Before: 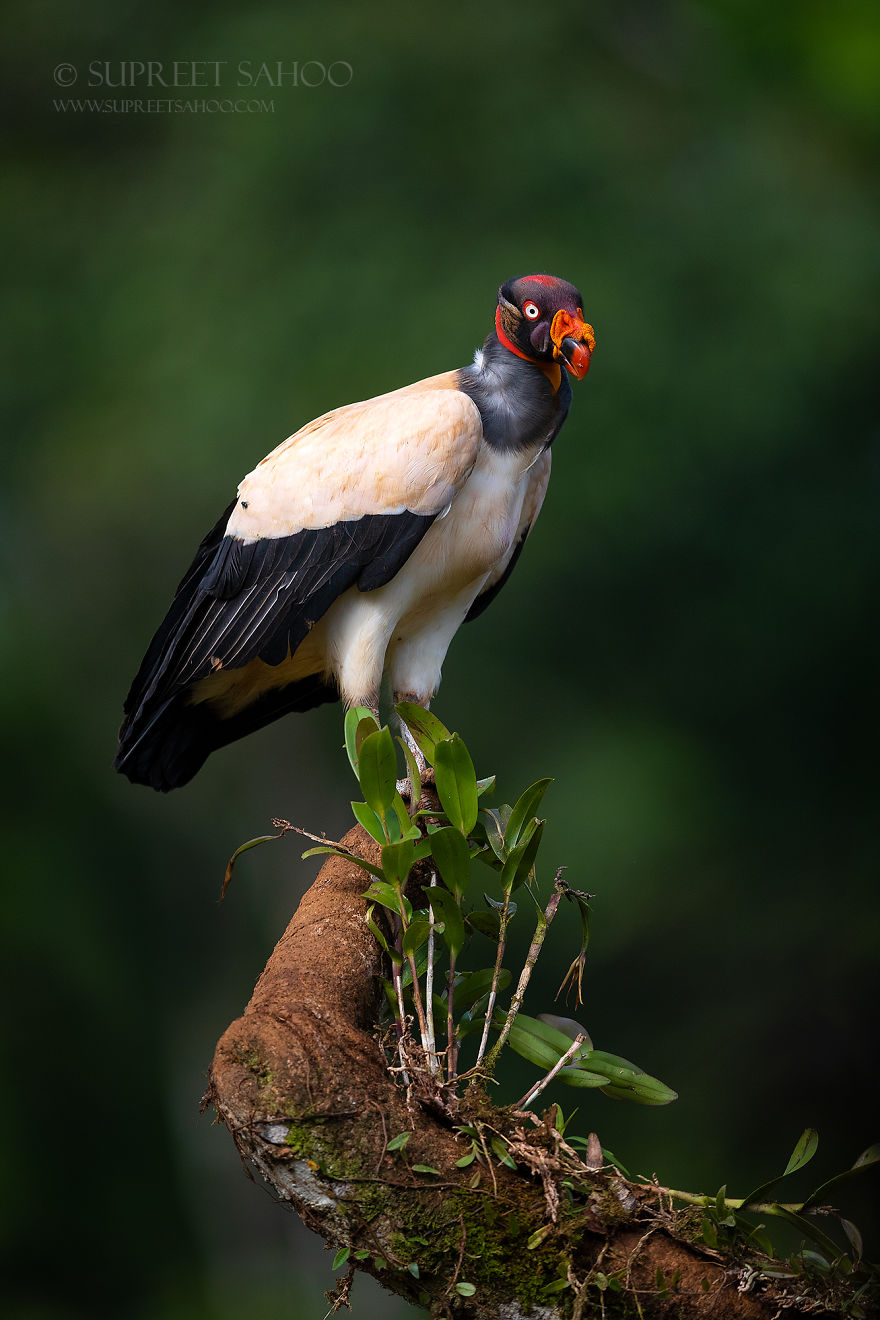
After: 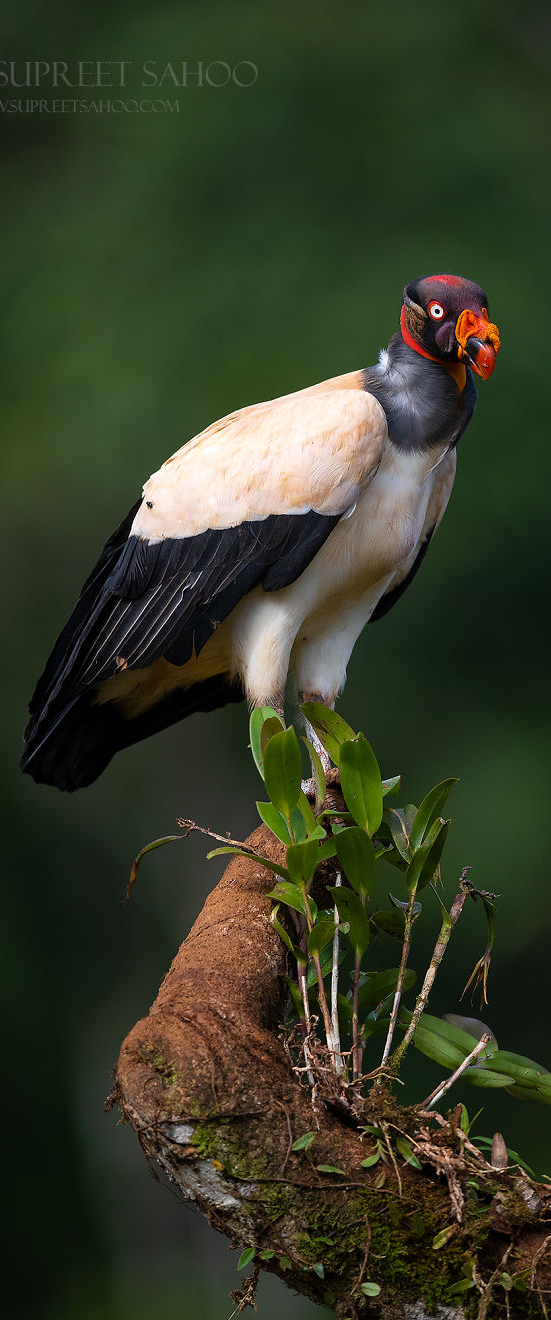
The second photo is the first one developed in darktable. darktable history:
crop: left 10.833%, right 26.488%
